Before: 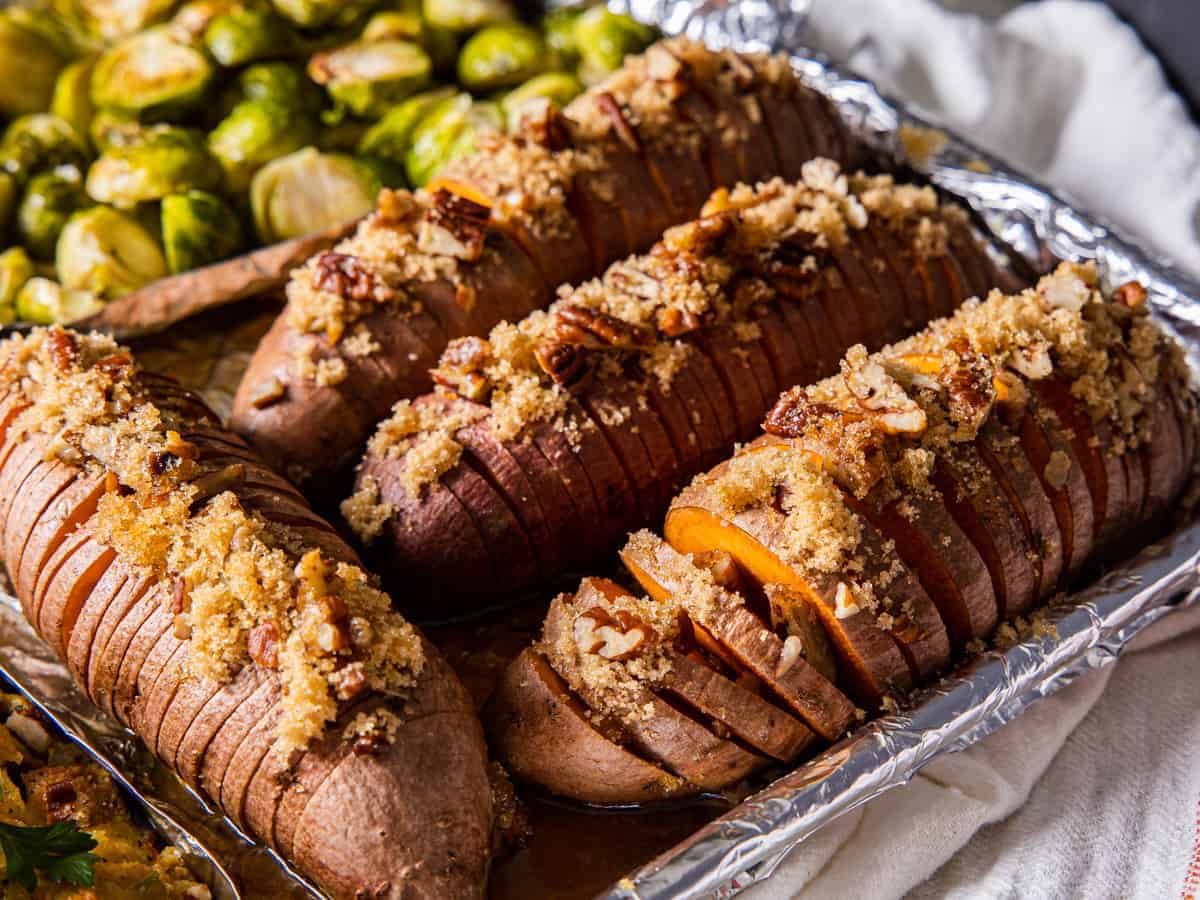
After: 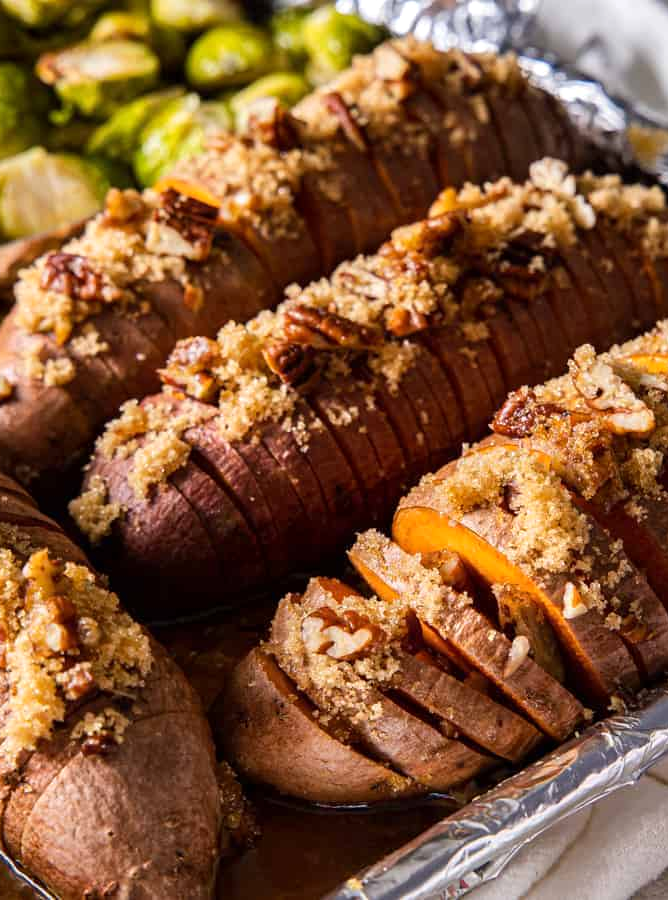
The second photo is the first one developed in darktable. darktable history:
exposure: exposure 0.127 EV, compensate highlight preservation false
crop and rotate: left 22.708%, right 21.622%
